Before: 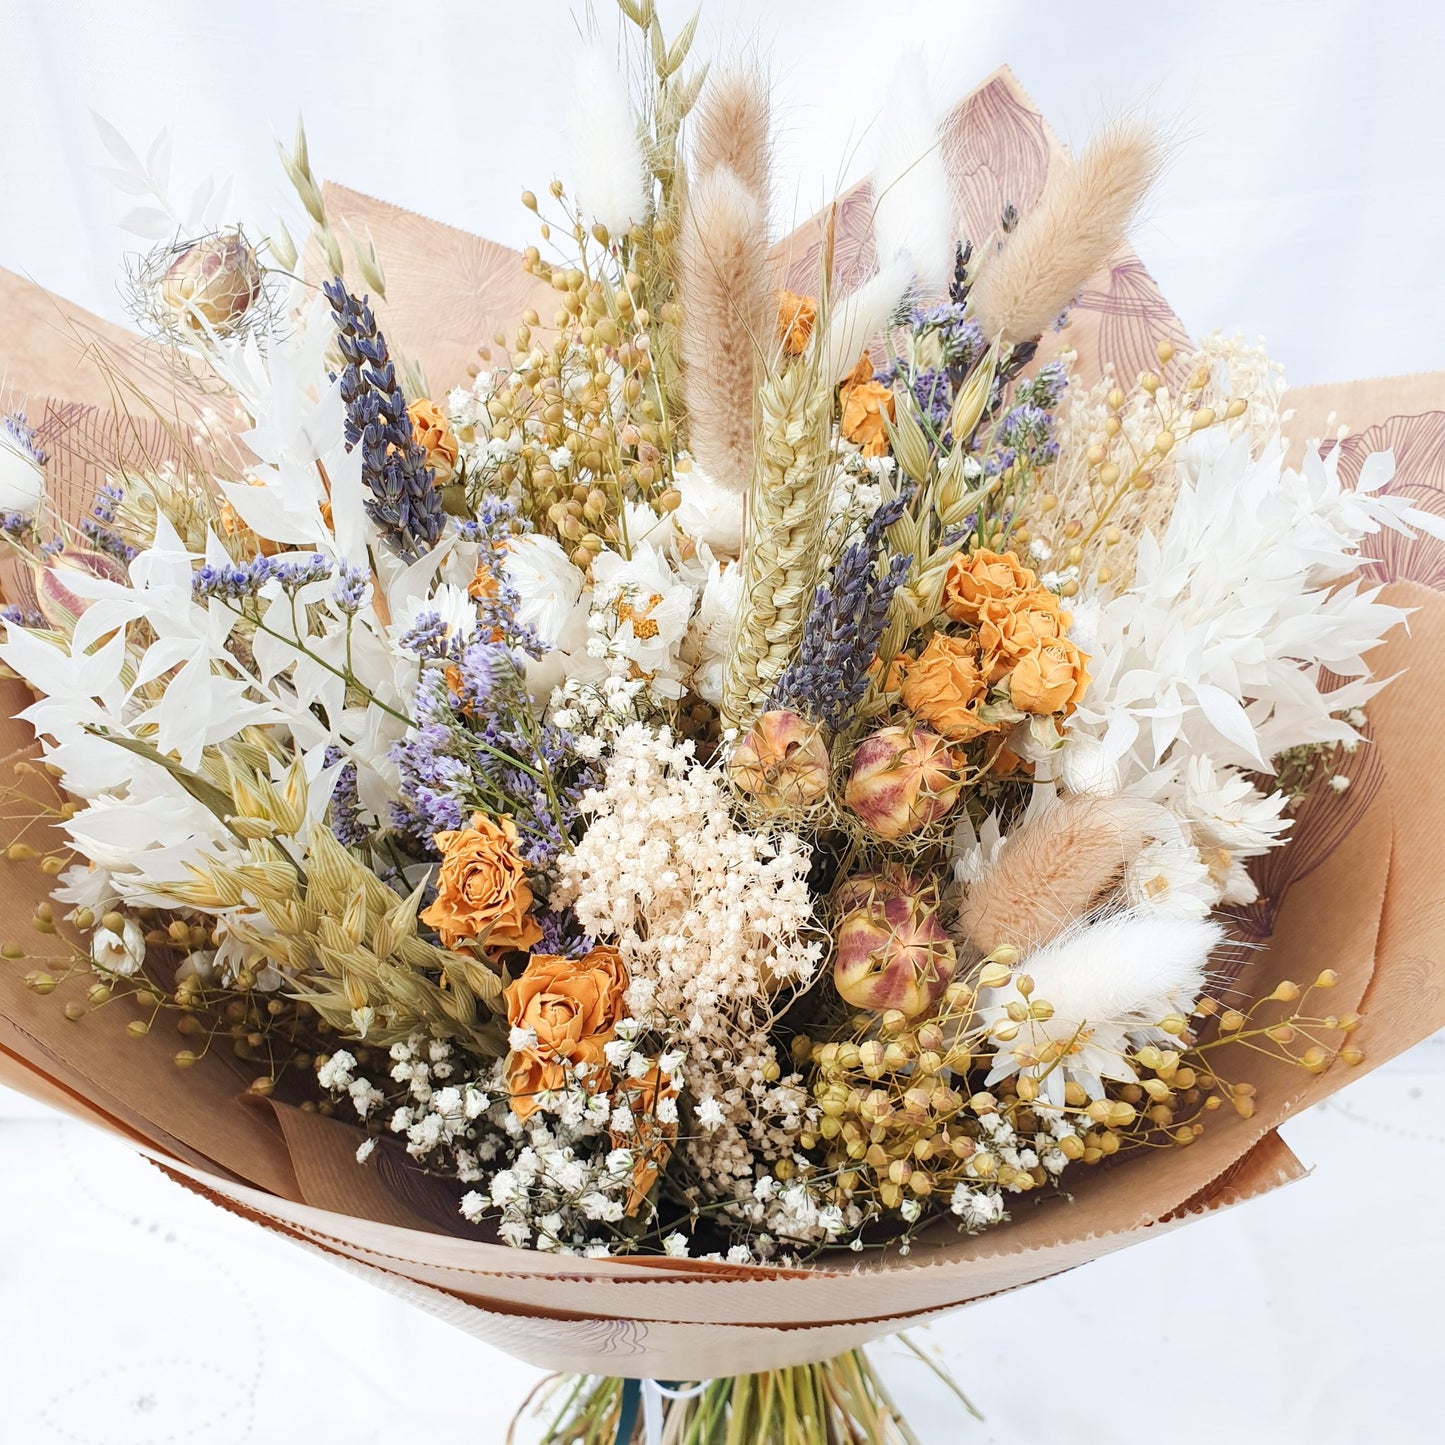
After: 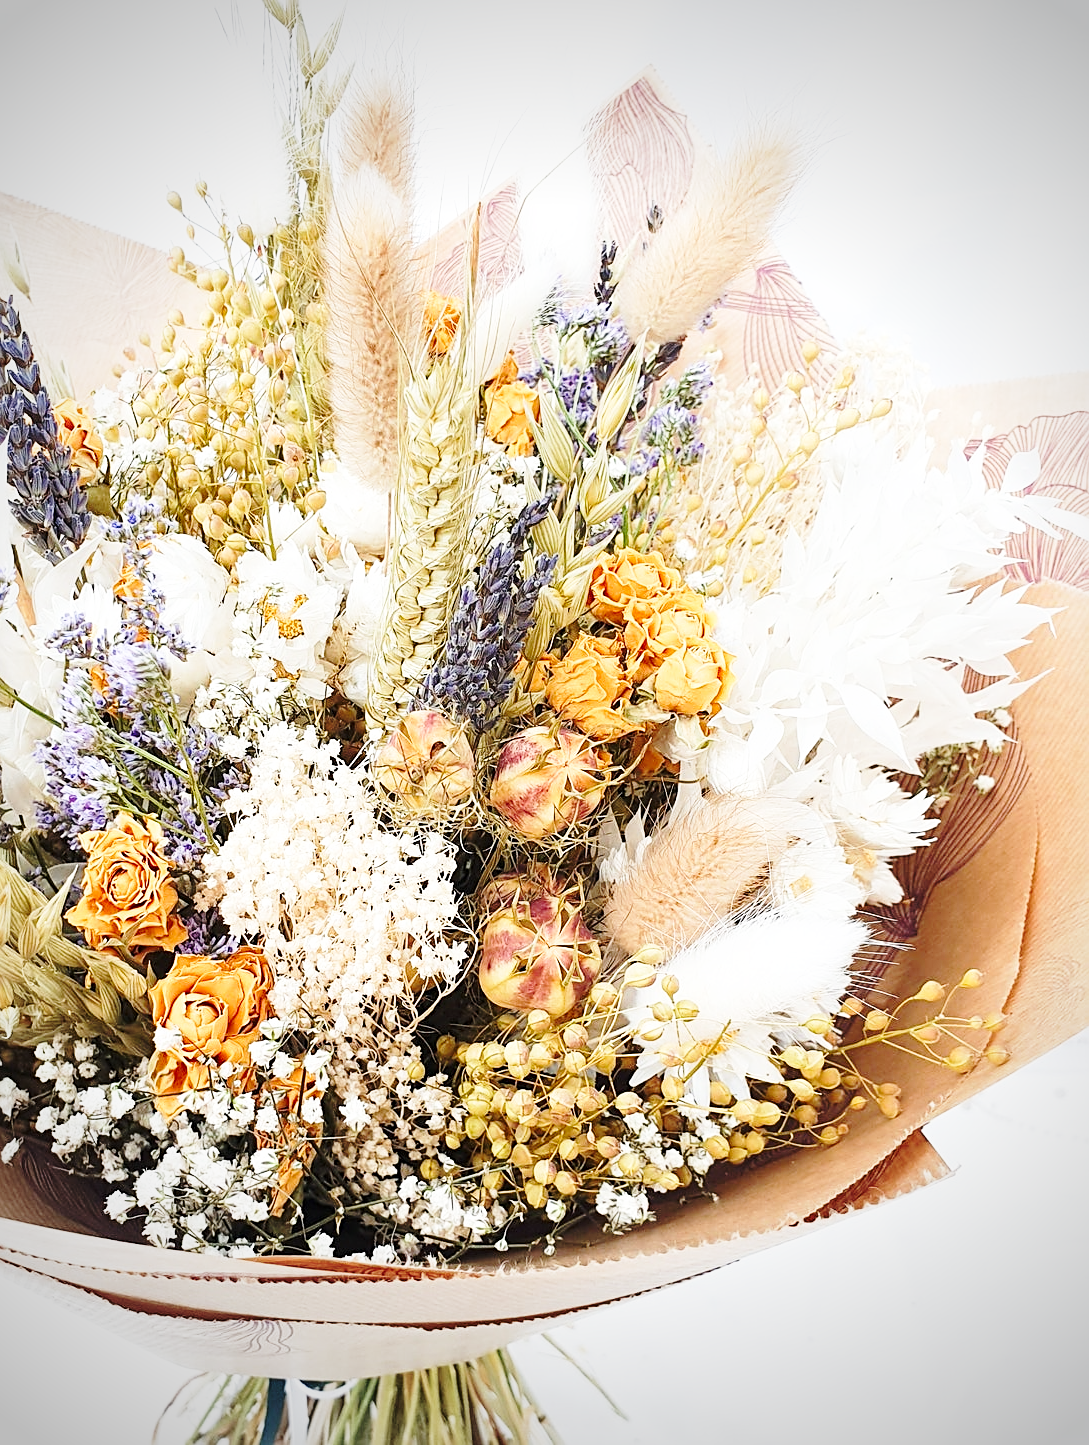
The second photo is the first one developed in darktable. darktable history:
crop and rotate: left 24.6%
sharpen: on, module defaults
base curve: curves: ch0 [(0, 0) (0.036, 0.037) (0.121, 0.228) (0.46, 0.76) (0.859, 0.983) (1, 1)], preserve colors none
vignetting: fall-off start 71.74%
